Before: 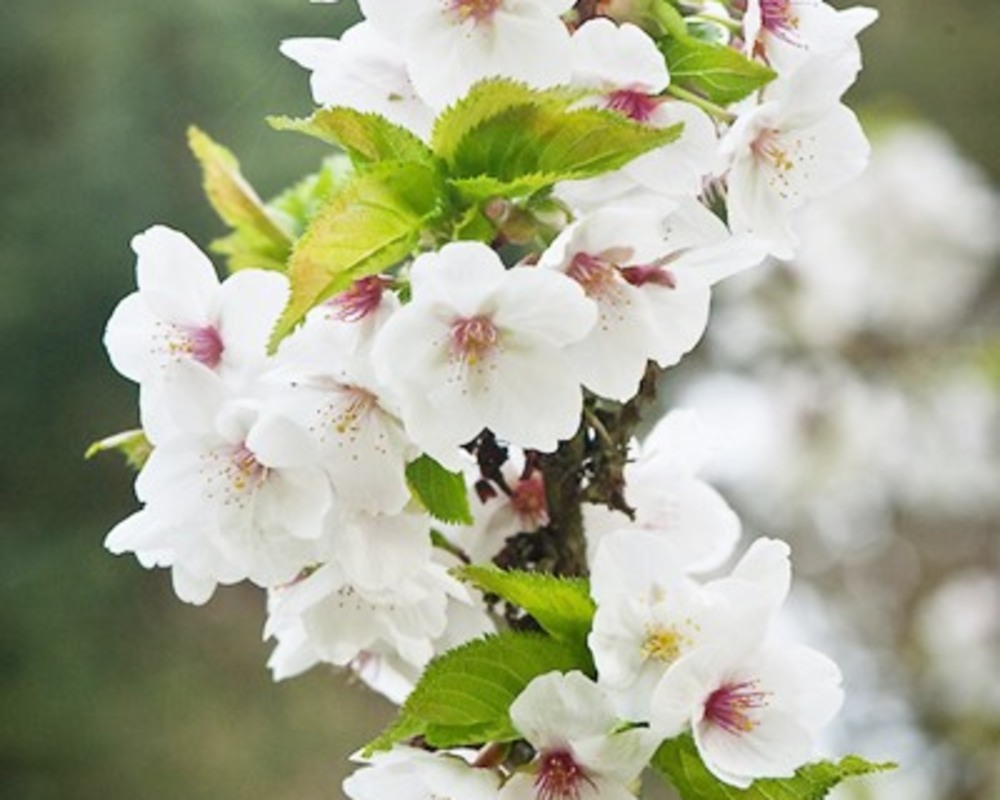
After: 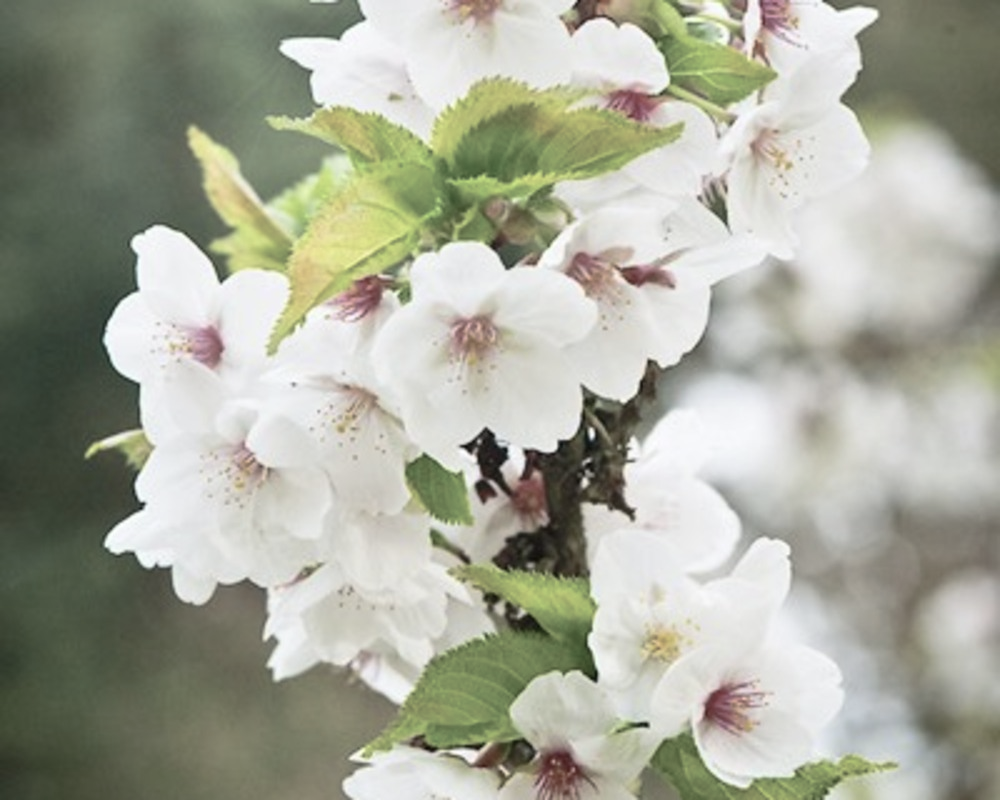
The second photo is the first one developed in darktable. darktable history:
color balance rgb: shadows lift › chroma 0.891%, shadows lift › hue 115.49°, perceptual saturation grading › global saturation -28.447%, perceptual saturation grading › highlights -20.803%, perceptual saturation grading › mid-tones -23.799%, perceptual saturation grading › shadows -24.342%, global vibrance 44.769%
